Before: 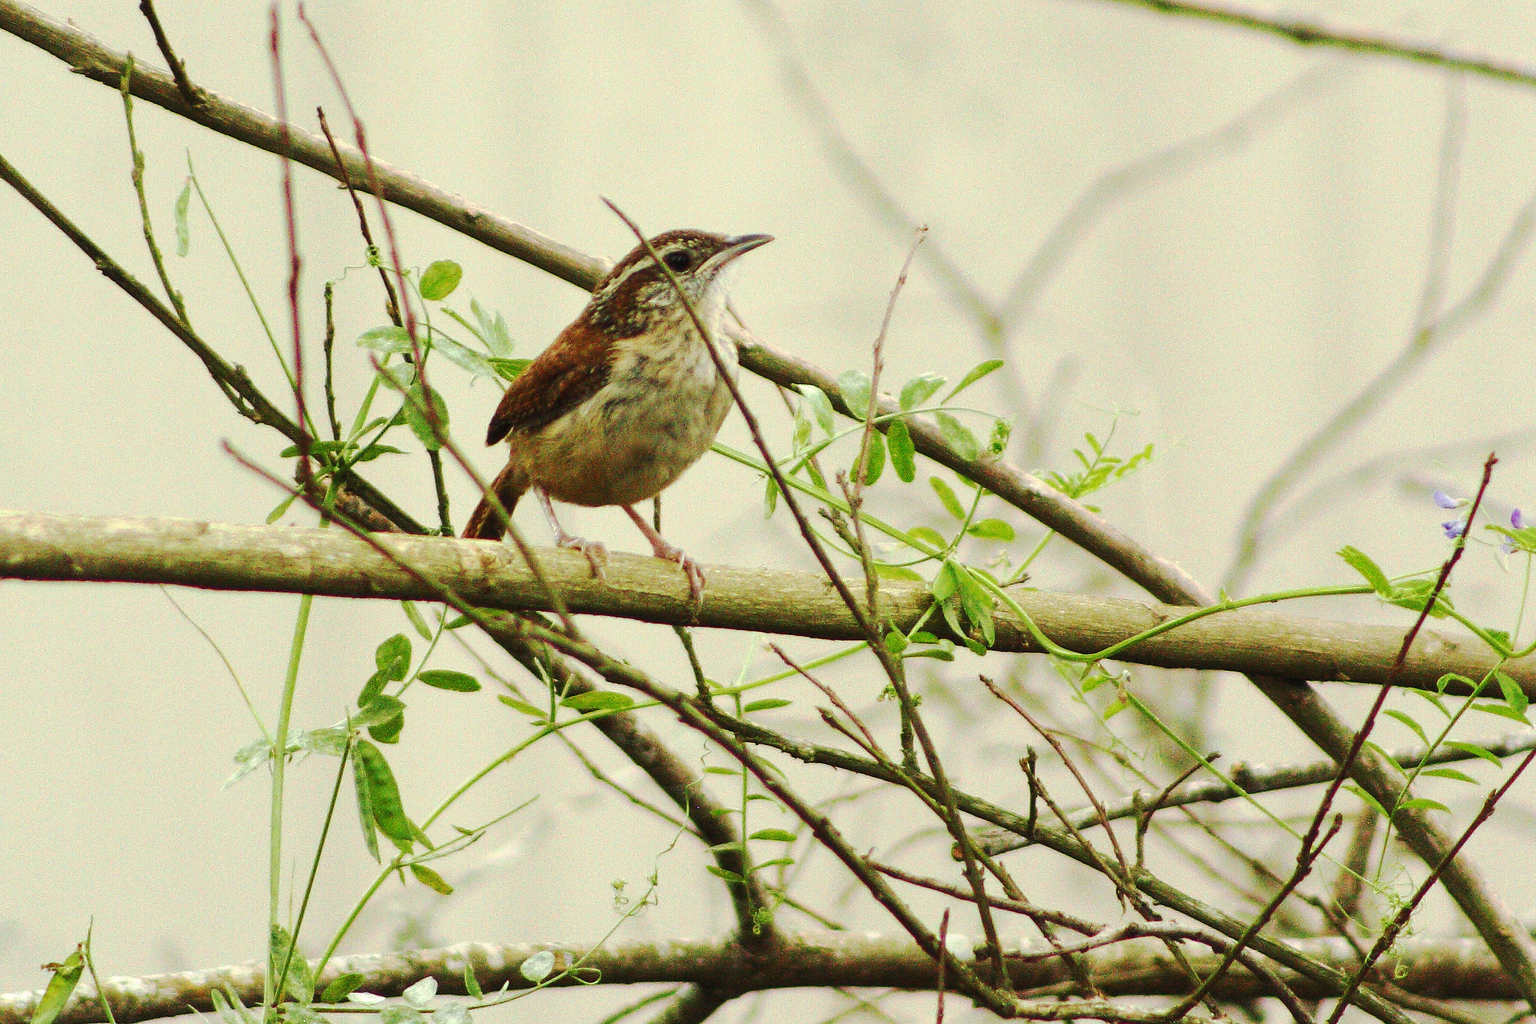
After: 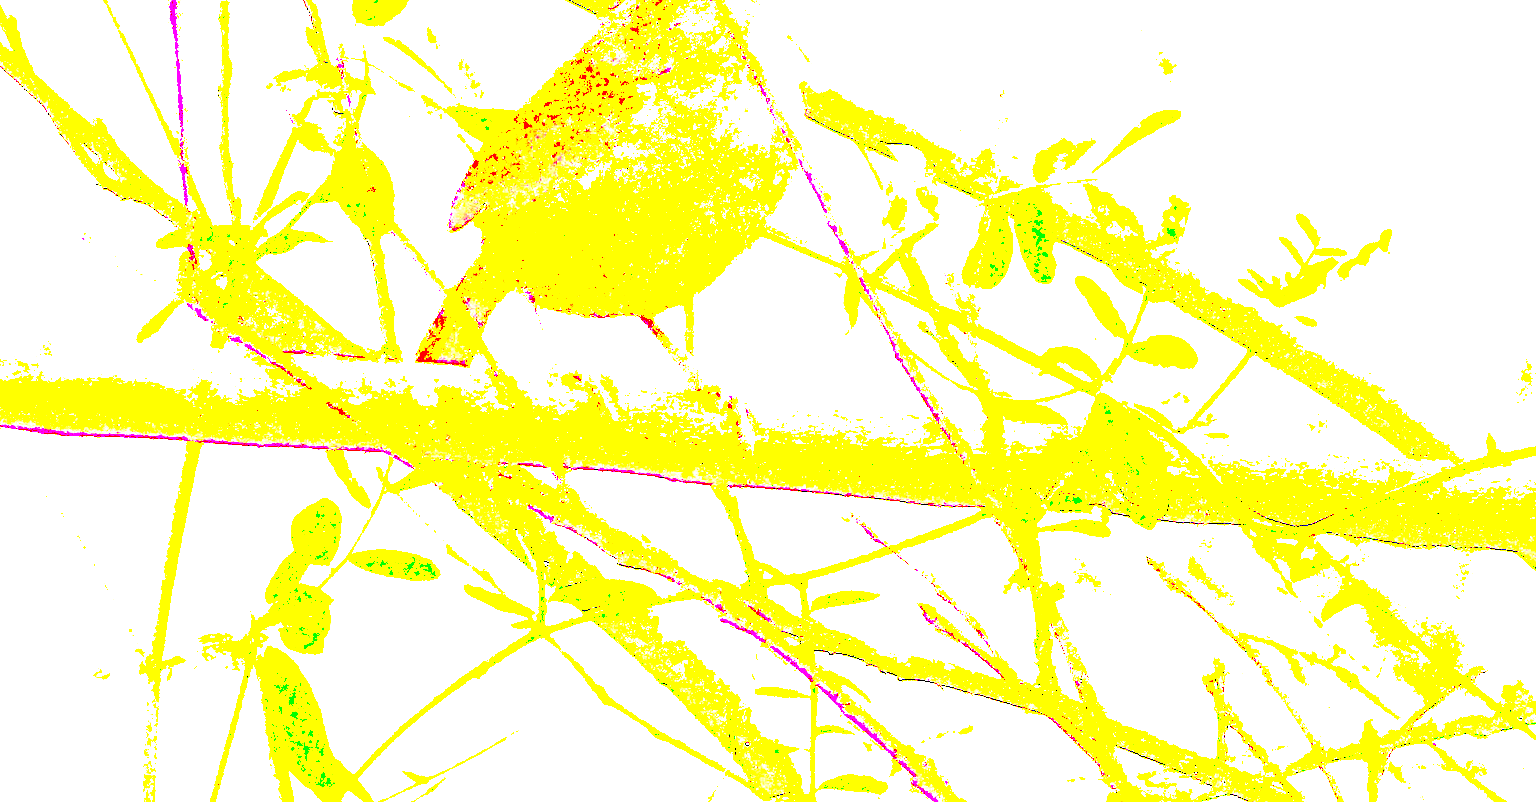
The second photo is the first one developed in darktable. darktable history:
color correction: highlights a* 10.44, highlights b* 30.04, shadows a* 2.73, shadows b* 17.51, saturation 1.72
tone equalizer: on, module defaults
exposure: exposure 8 EV, compensate highlight preservation false
crop: left 11.123%, top 27.61%, right 18.3%, bottom 17.034%
white balance: red 0.967, blue 1.119, emerald 0.756
